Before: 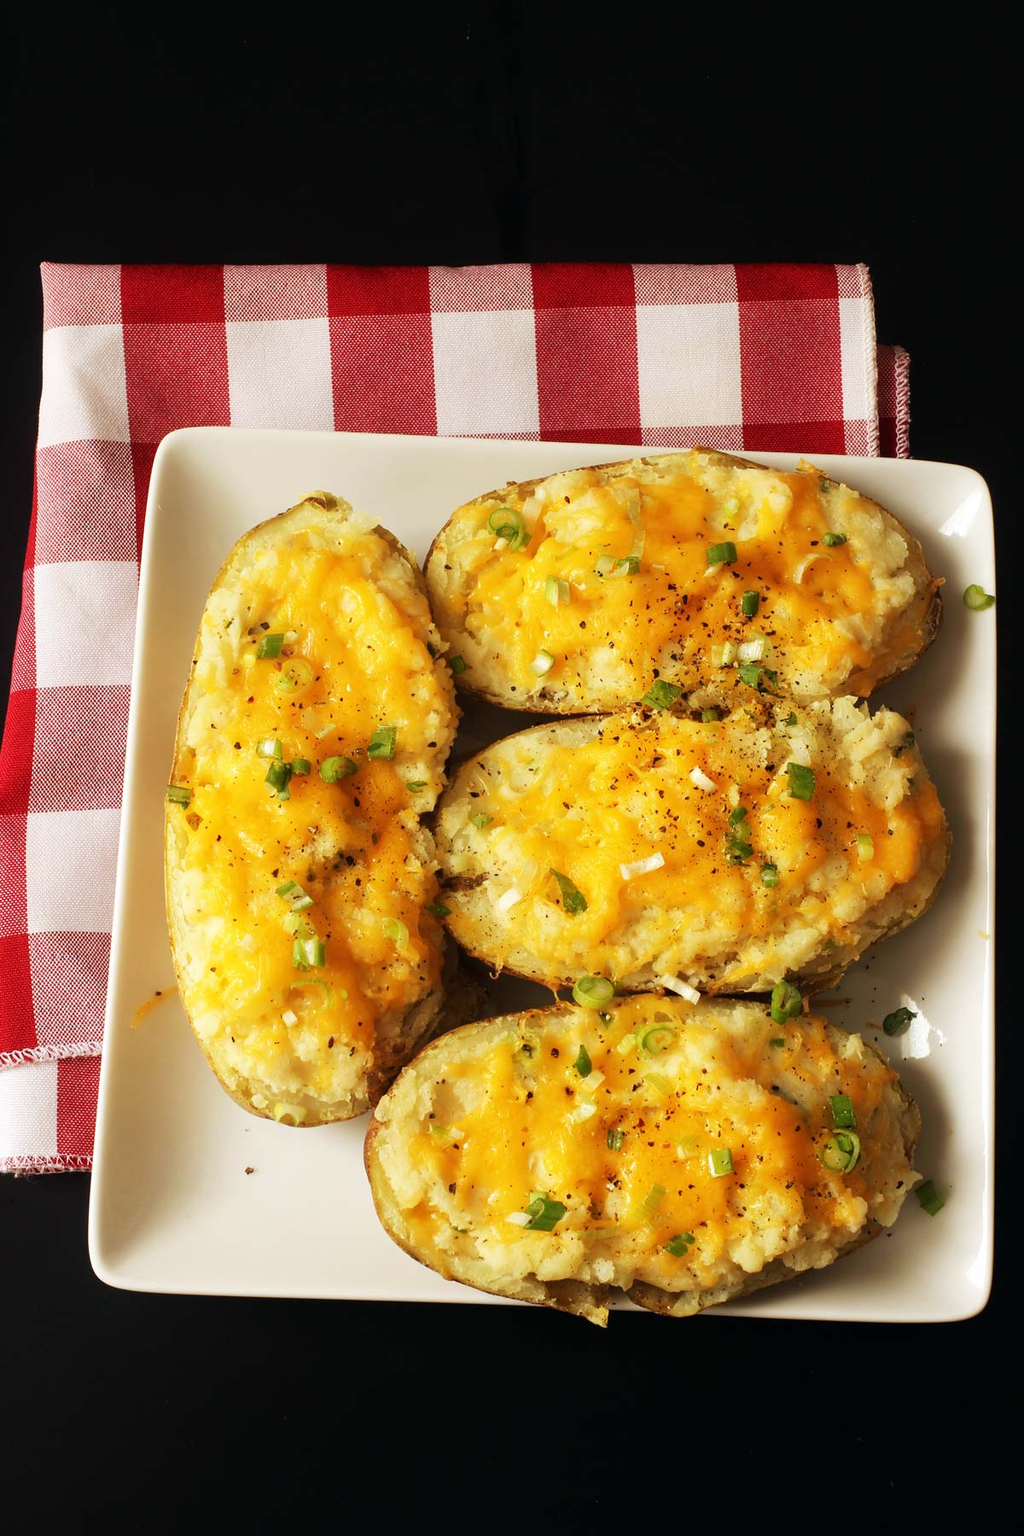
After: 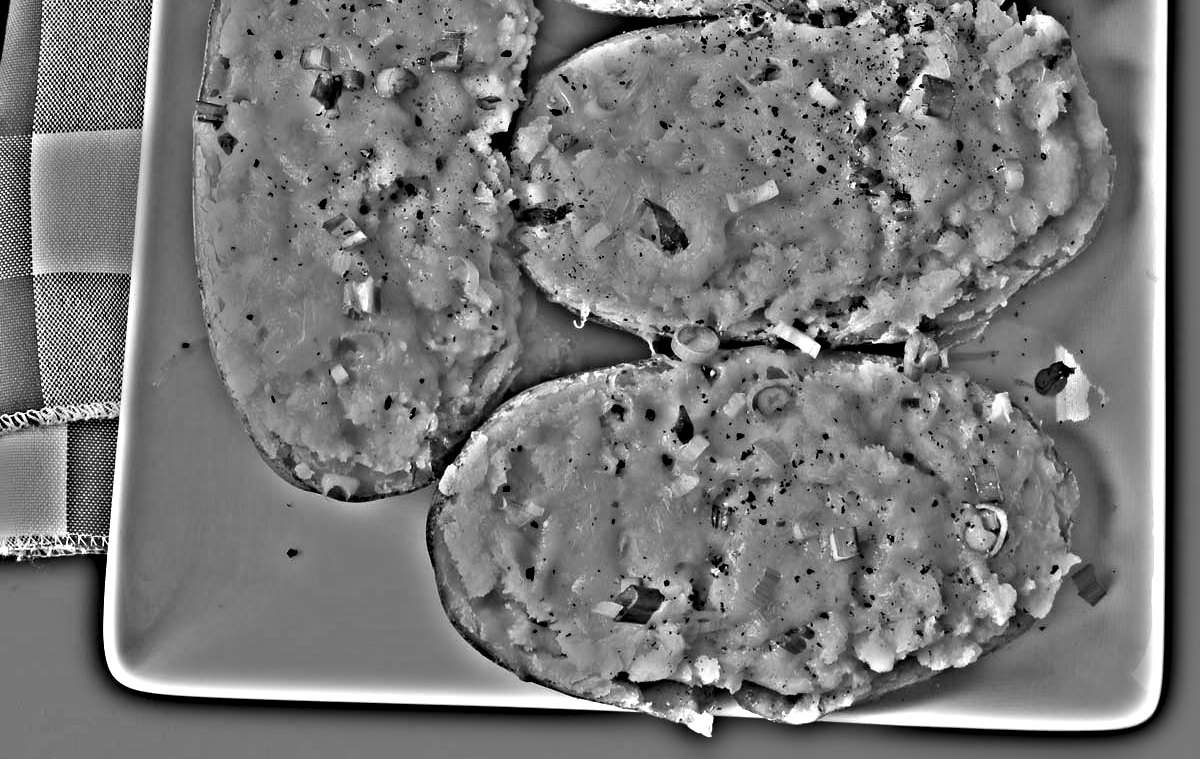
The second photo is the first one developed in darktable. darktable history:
crop: top 45.551%, bottom 12.262%
white balance: red 1.004, blue 1.024
highpass: on, module defaults
